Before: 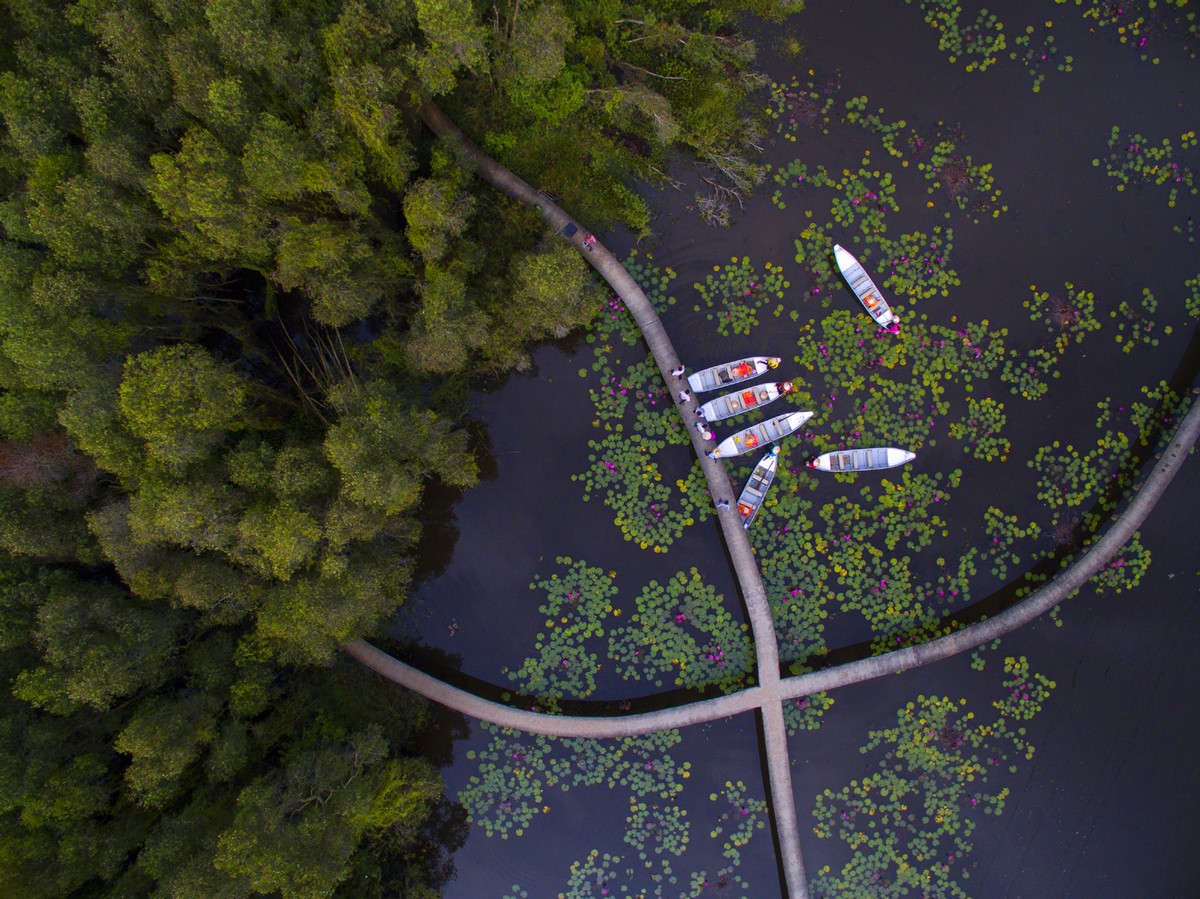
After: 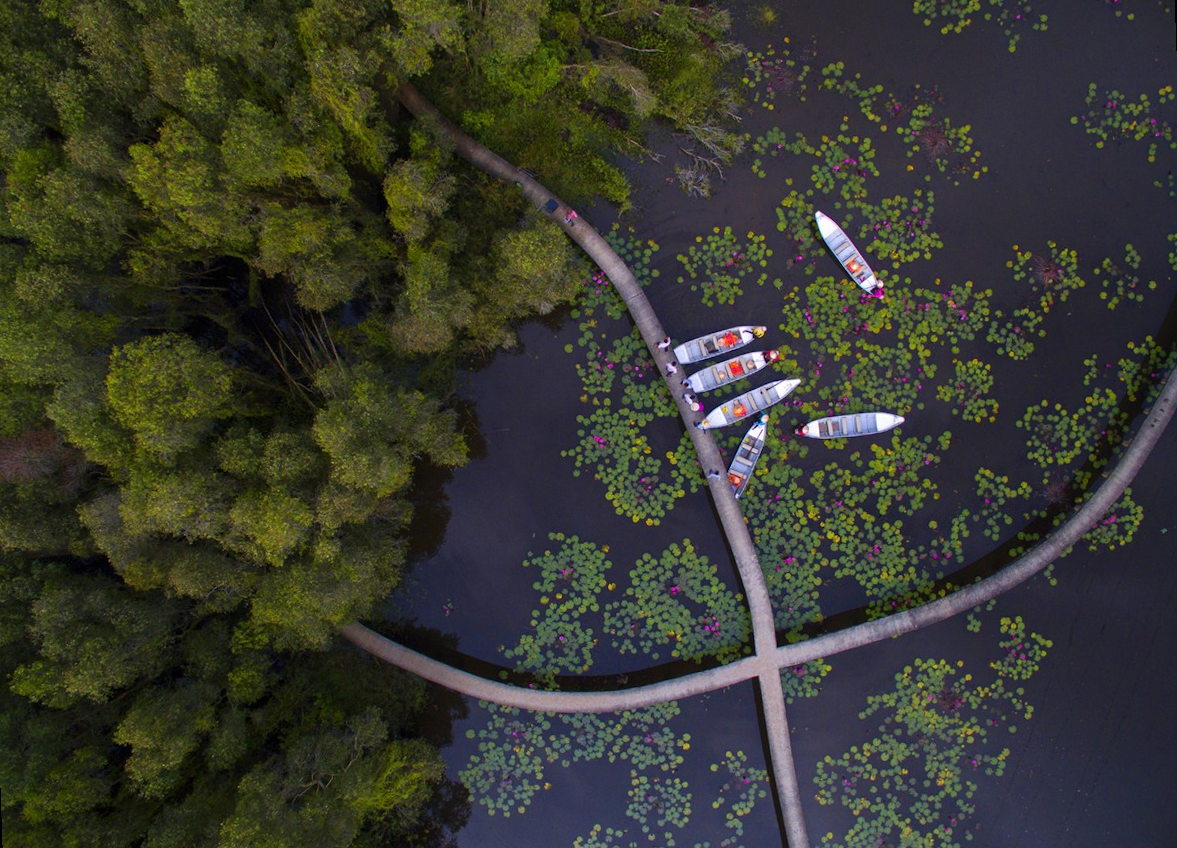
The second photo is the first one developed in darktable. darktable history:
rotate and perspective: rotation -2°, crop left 0.022, crop right 0.978, crop top 0.049, crop bottom 0.951
white balance: red 1, blue 1
